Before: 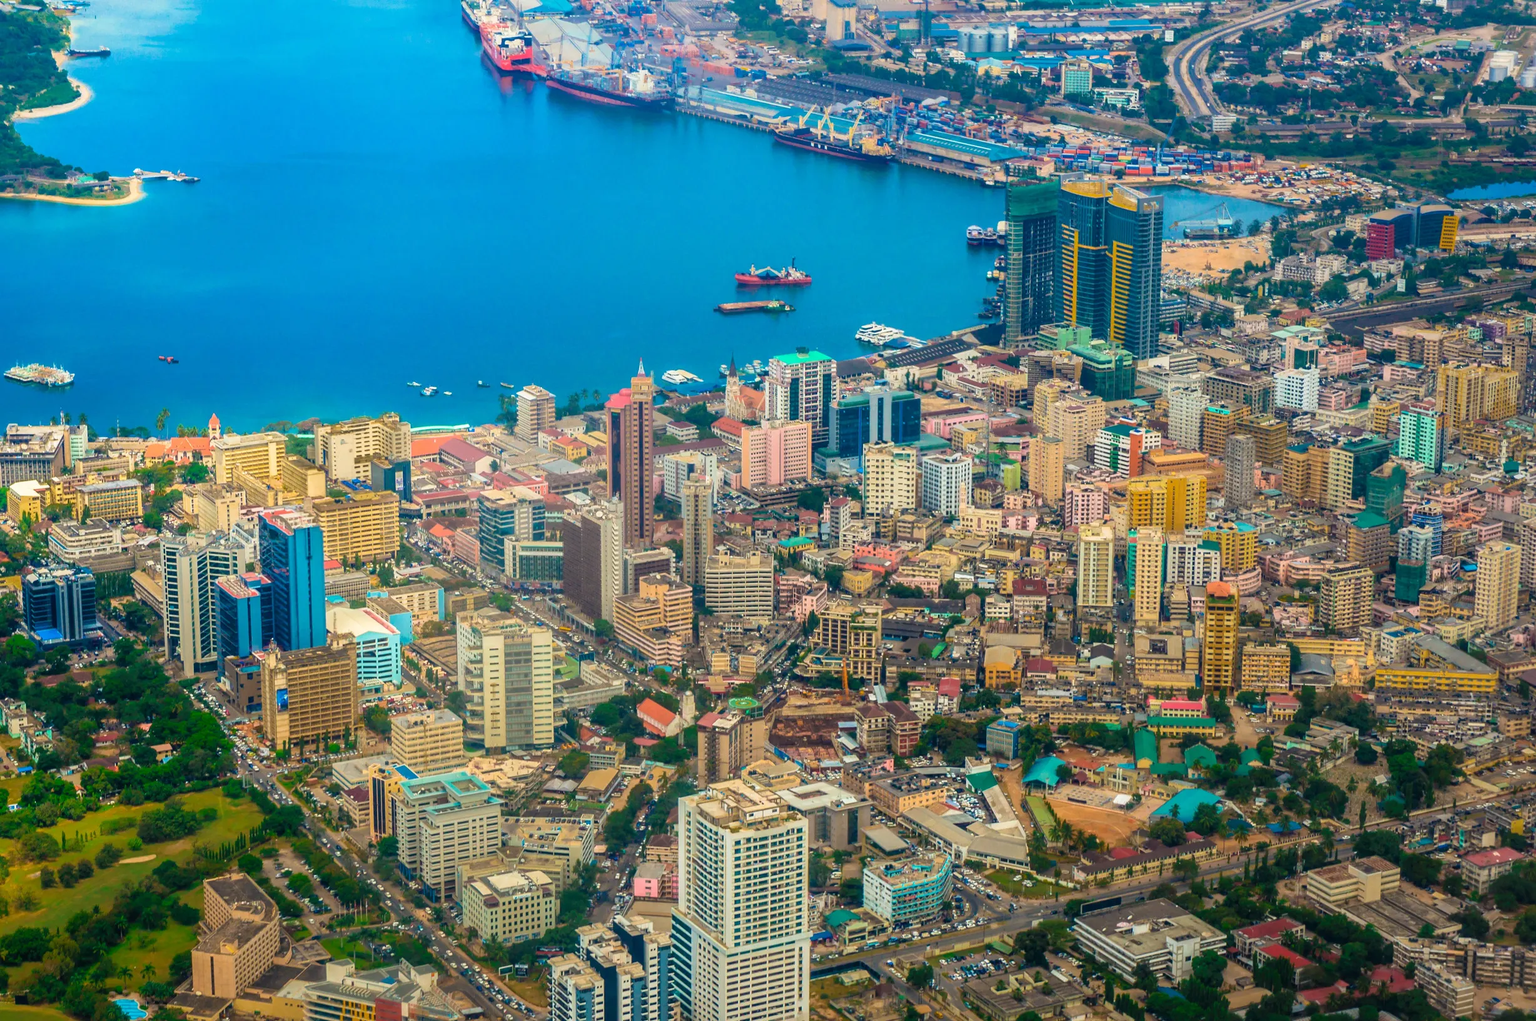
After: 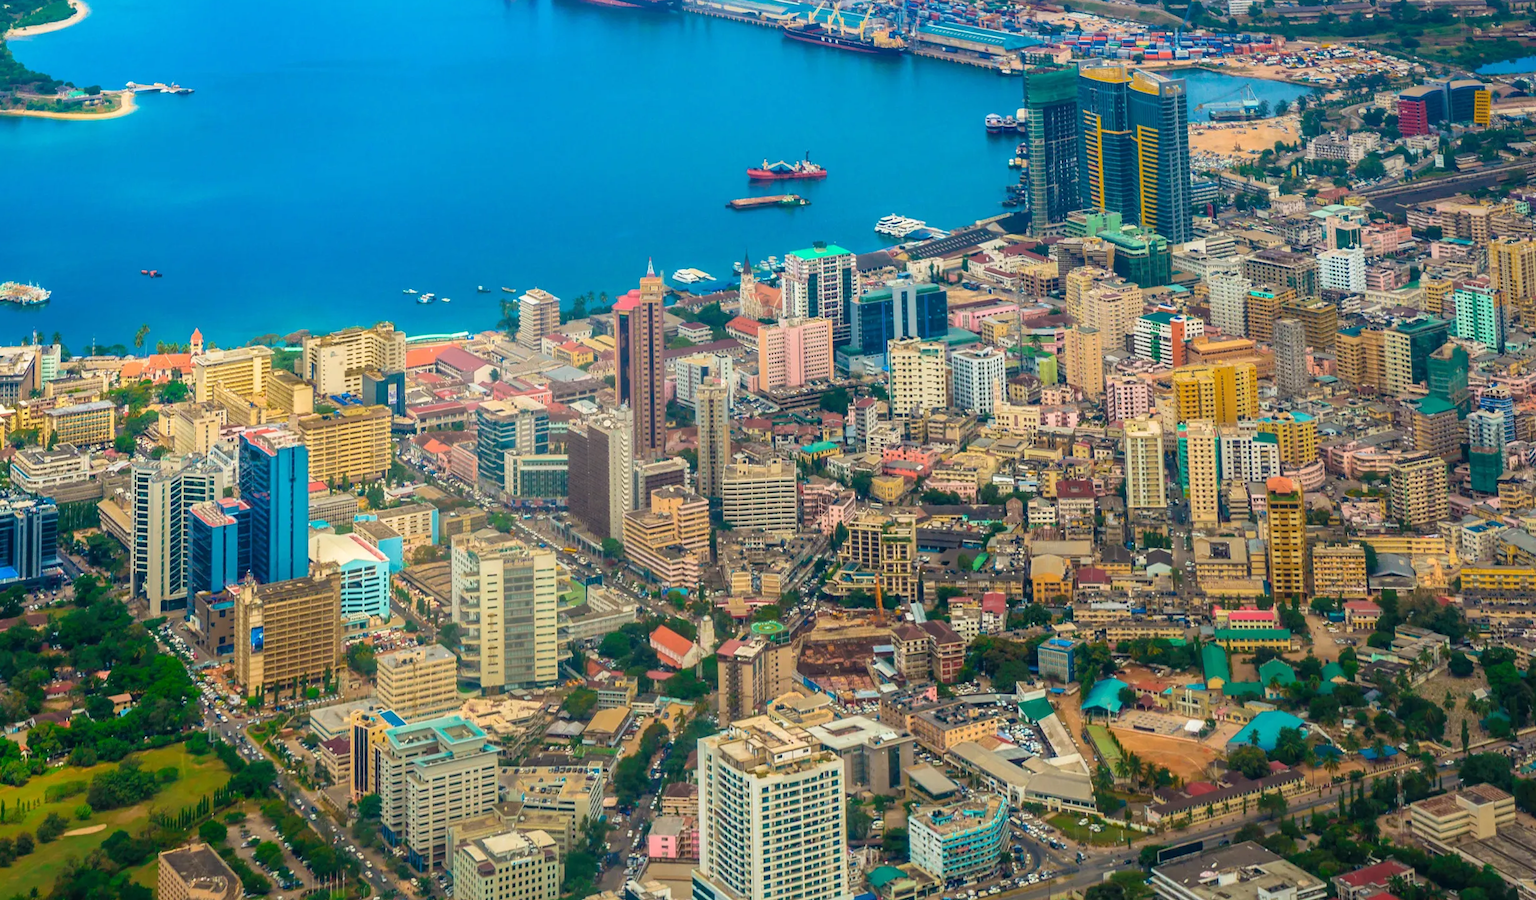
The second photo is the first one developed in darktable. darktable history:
rotate and perspective: rotation -1.68°, lens shift (vertical) -0.146, crop left 0.049, crop right 0.912, crop top 0.032, crop bottom 0.96
crop: top 7.625%, bottom 8.027%
